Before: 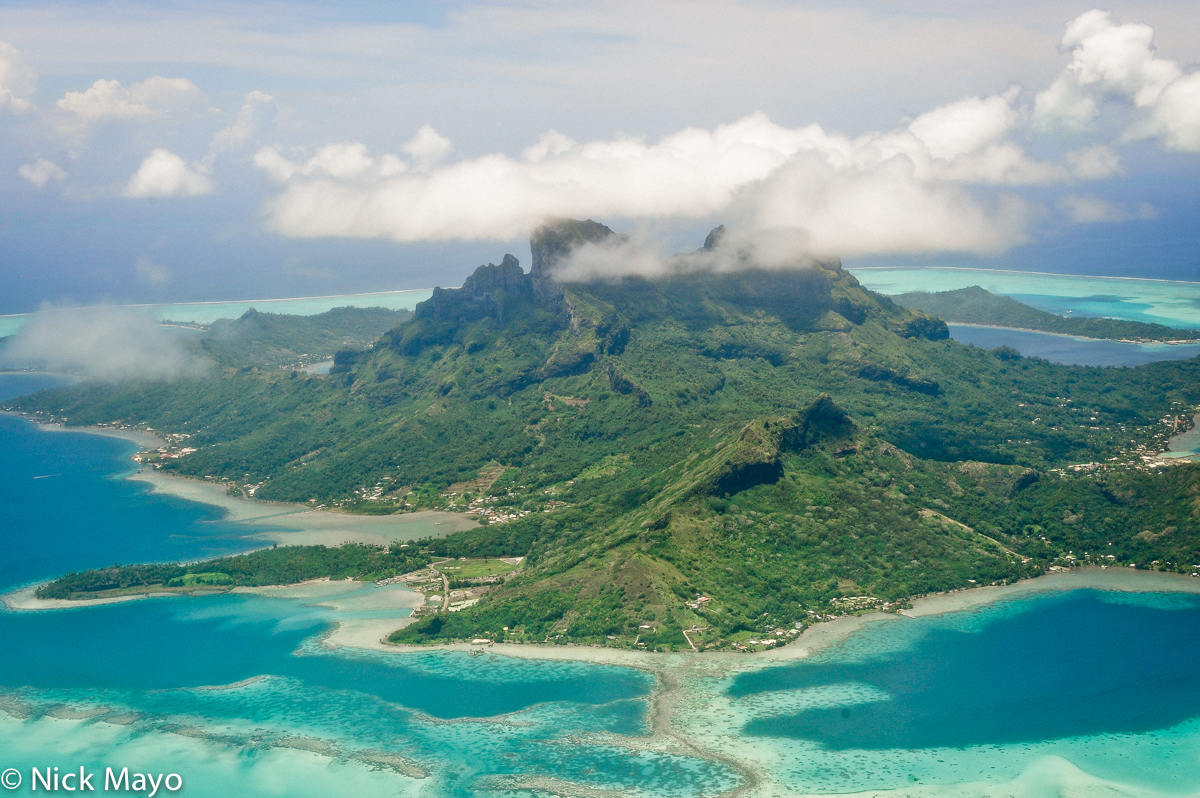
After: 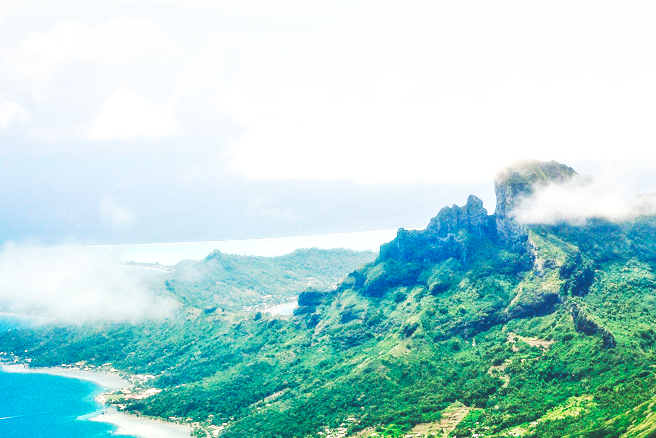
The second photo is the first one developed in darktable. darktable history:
crop and rotate: left 3.047%, top 7.509%, right 42.236%, bottom 37.598%
local contrast: on, module defaults
base curve: curves: ch0 [(0, 0.015) (0.085, 0.116) (0.134, 0.298) (0.19, 0.545) (0.296, 0.764) (0.599, 0.982) (1, 1)], preserve colors none
